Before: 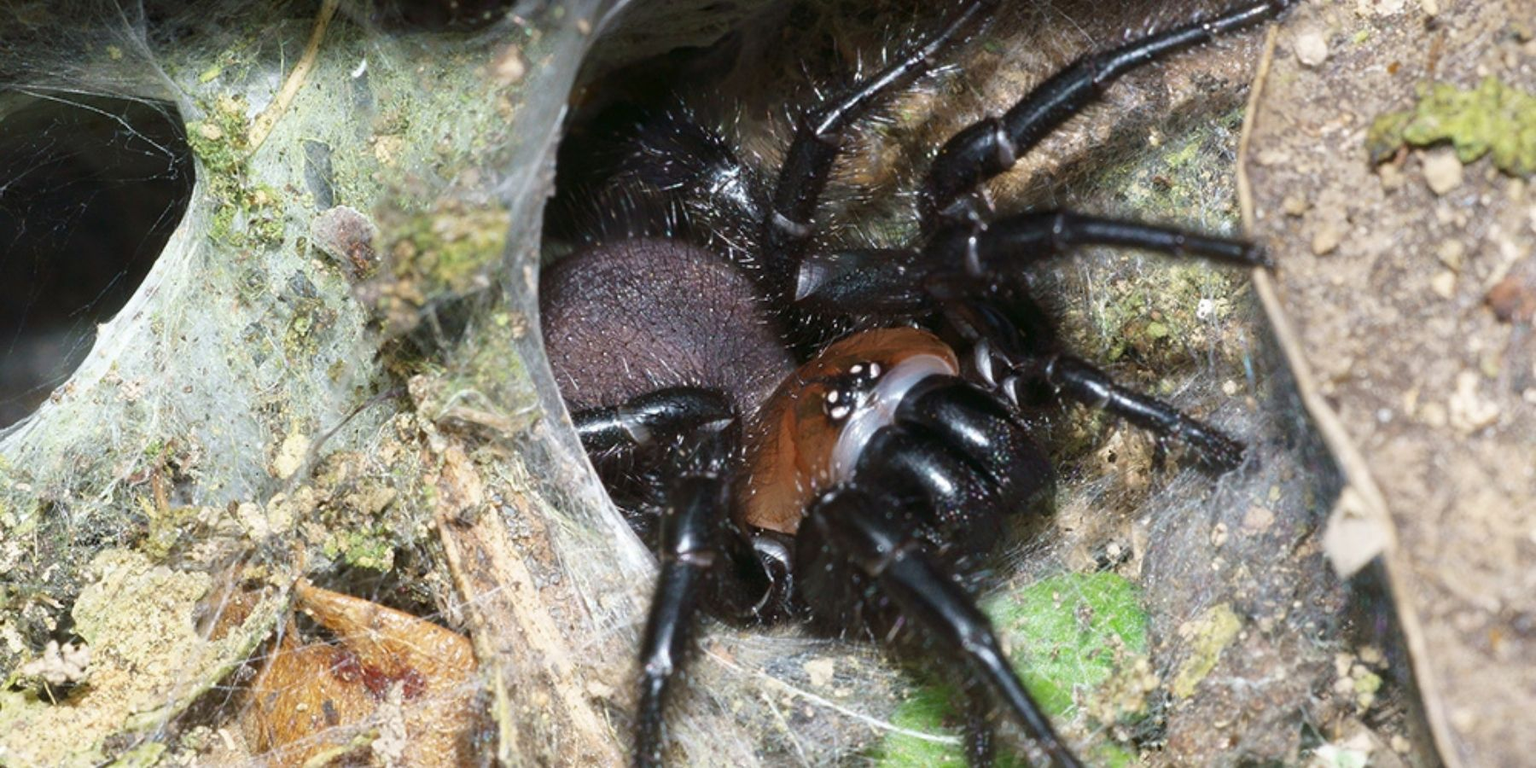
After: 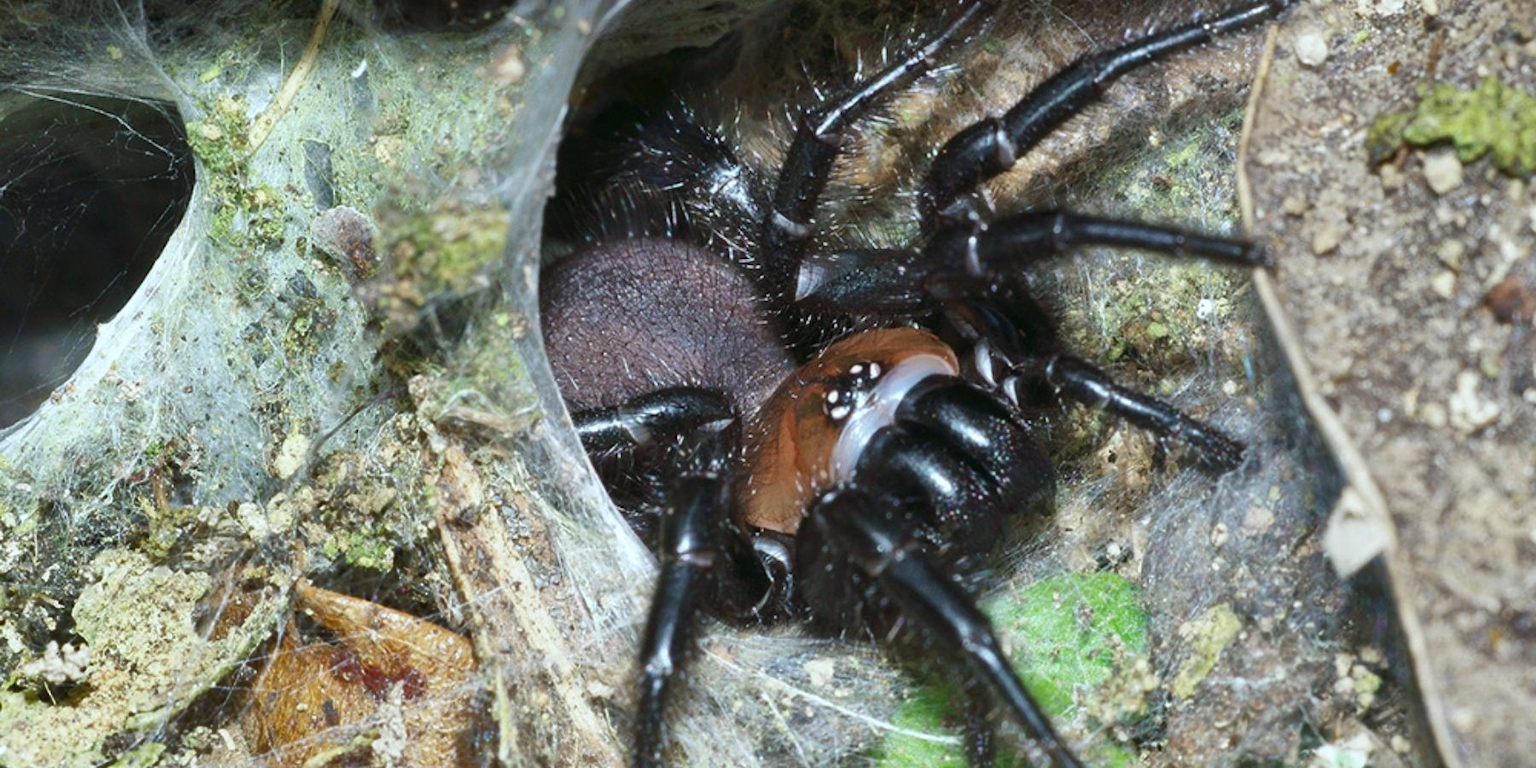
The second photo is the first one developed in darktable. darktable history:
shadows and highlights: white point adjustment 0.1, highlights -70, soften with gaussian
color calibration: illuminant Planckian (black body), adaptation linear Bradford (ICC v4), x 0.361, y 0.366, temperature 4511.61 K, saturation algorithm version 1 (2020)
